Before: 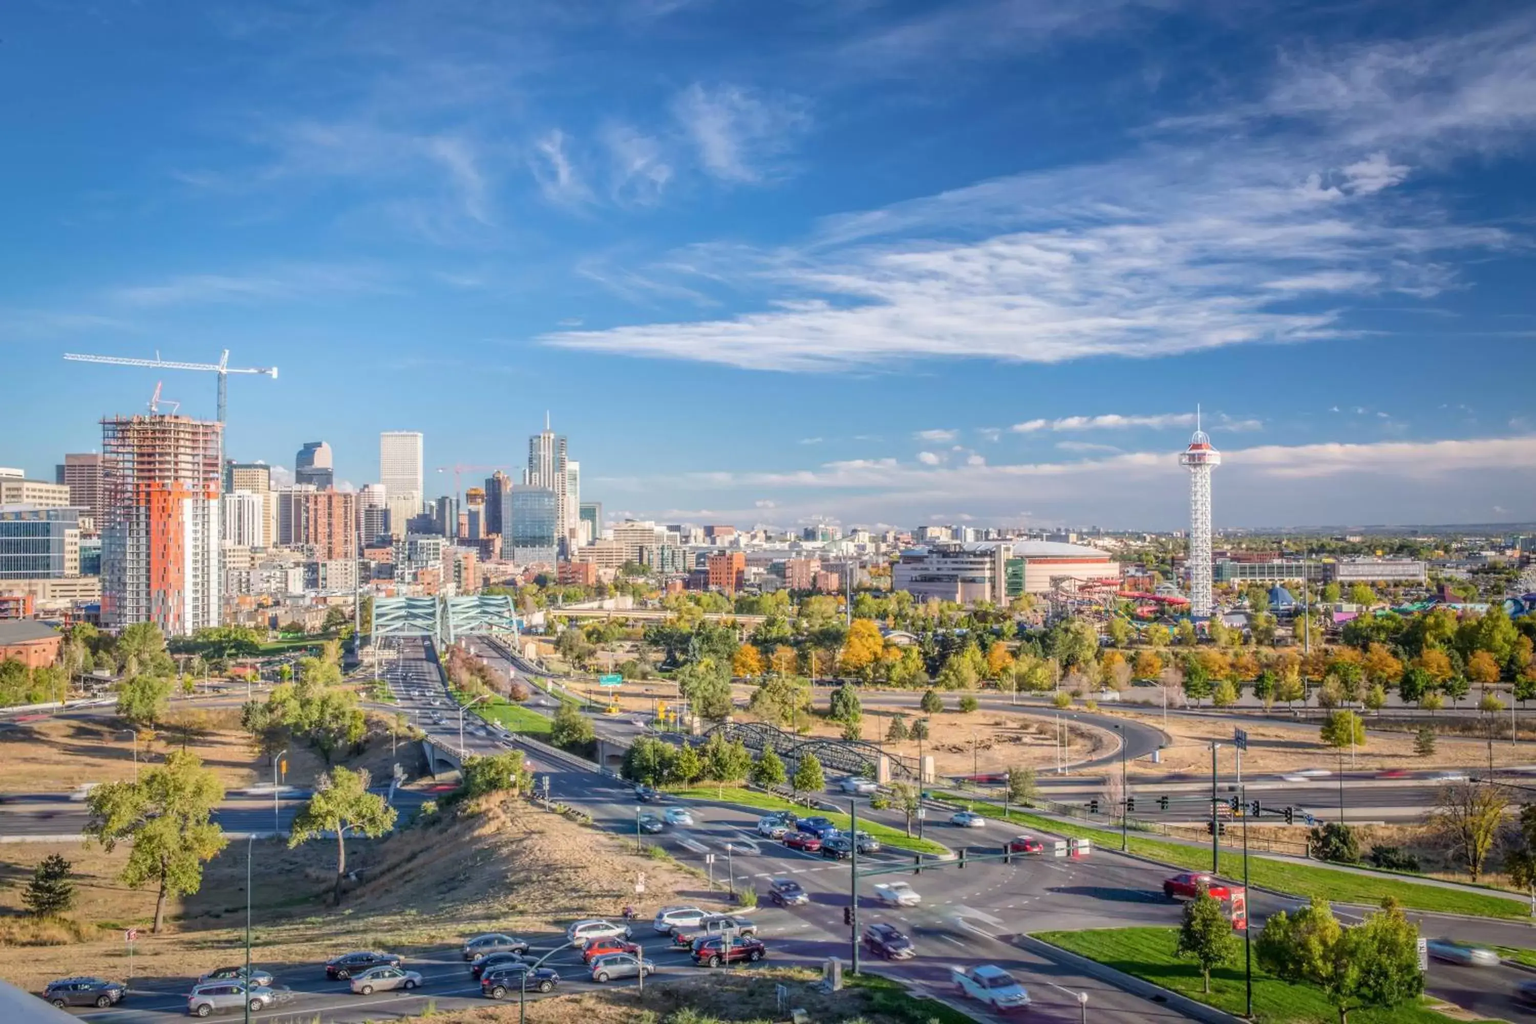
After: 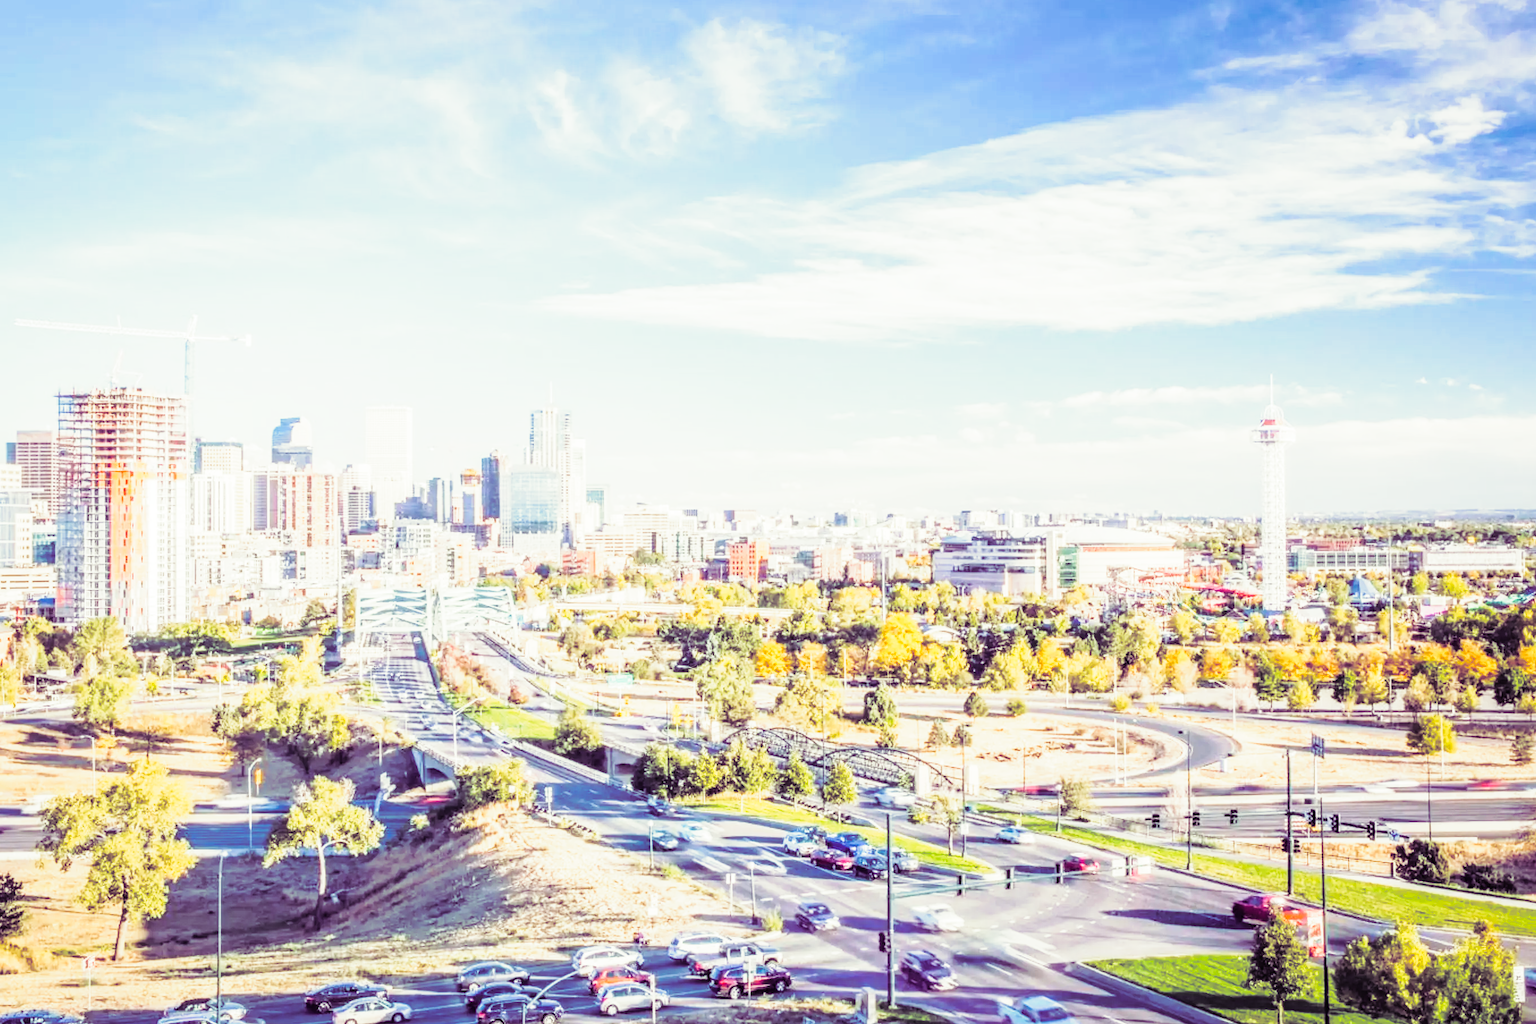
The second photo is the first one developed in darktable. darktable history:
tone curve: curves: ch0 [(0, 0) (0.003, 0.004) (0.011, 0.016) (0.025, 0.035) (0.044, 0.062) (0.069, 0.097) (0.1, 0.143) (0.136, 0.205) (0.177, 0.276) (0.224, 0.36) (0.277, 0.461) (0.335, 0.584) (0.399, 0.686) (0.468, 0.783) (0.543, 0.868) (0.623, 0.927) (0.709, 0.96) (0.801, 0.974) (0.898, 0.986) (1, 1)], preserve colors none
split-toning: shadows › hue 277.2°, shadows › saturation 0.74
crop: left 3.305%, top 6.436%, right 6.389%, bottom 3.258%
